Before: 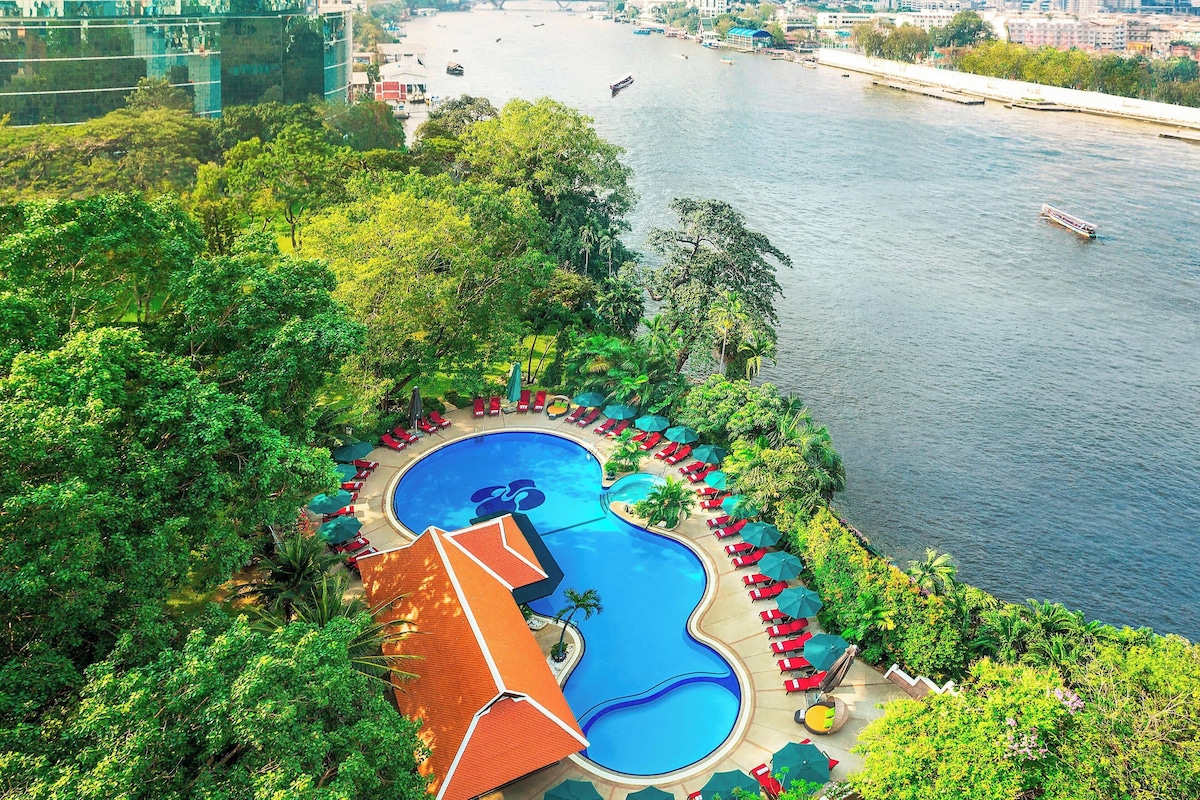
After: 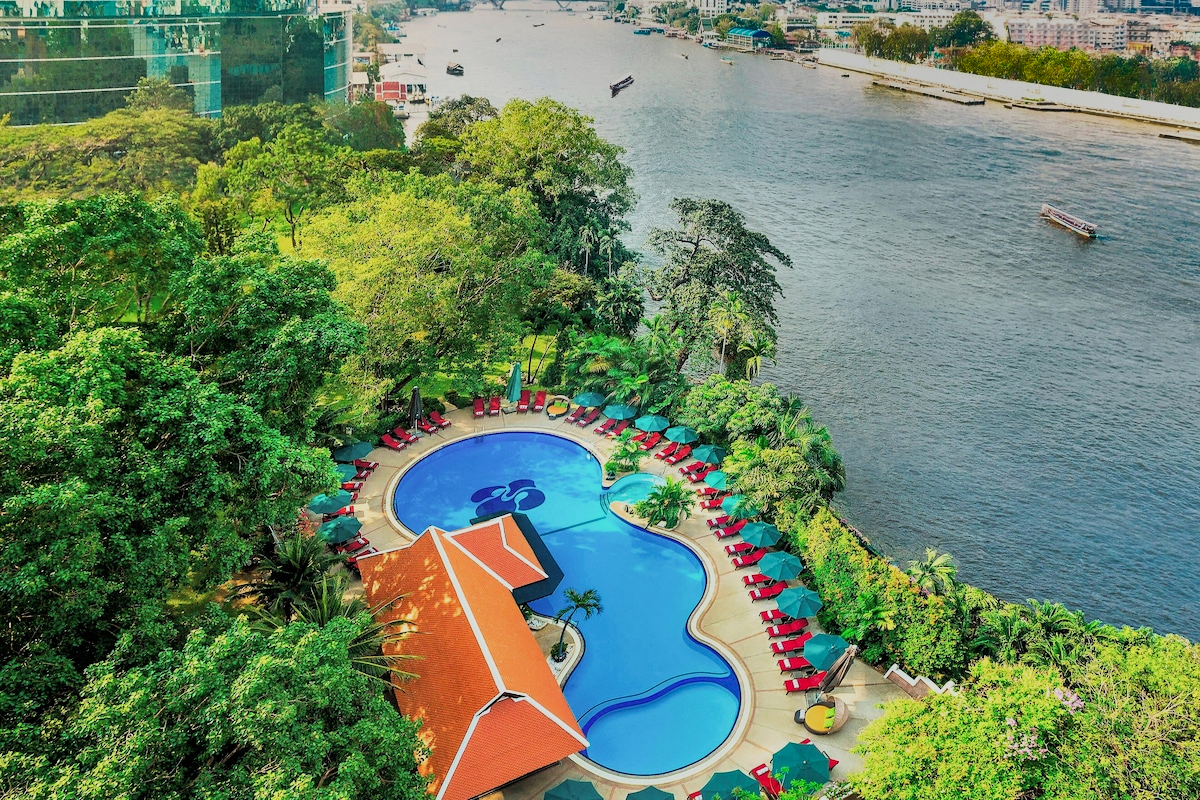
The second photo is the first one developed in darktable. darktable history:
shadows and highlights: shadows 20.91, highlights -82.73, soften with gaussian
filmic rgb: black relative exposure -7.75 EV, white relative exposure 4.4 EV, threshold 3 EV, hardness 3.76, latitude 50%, contrast 1.1, color science v5 (2021), contrast in shadows safe, contrast in highlights safe, enable highlight reconstruction true
